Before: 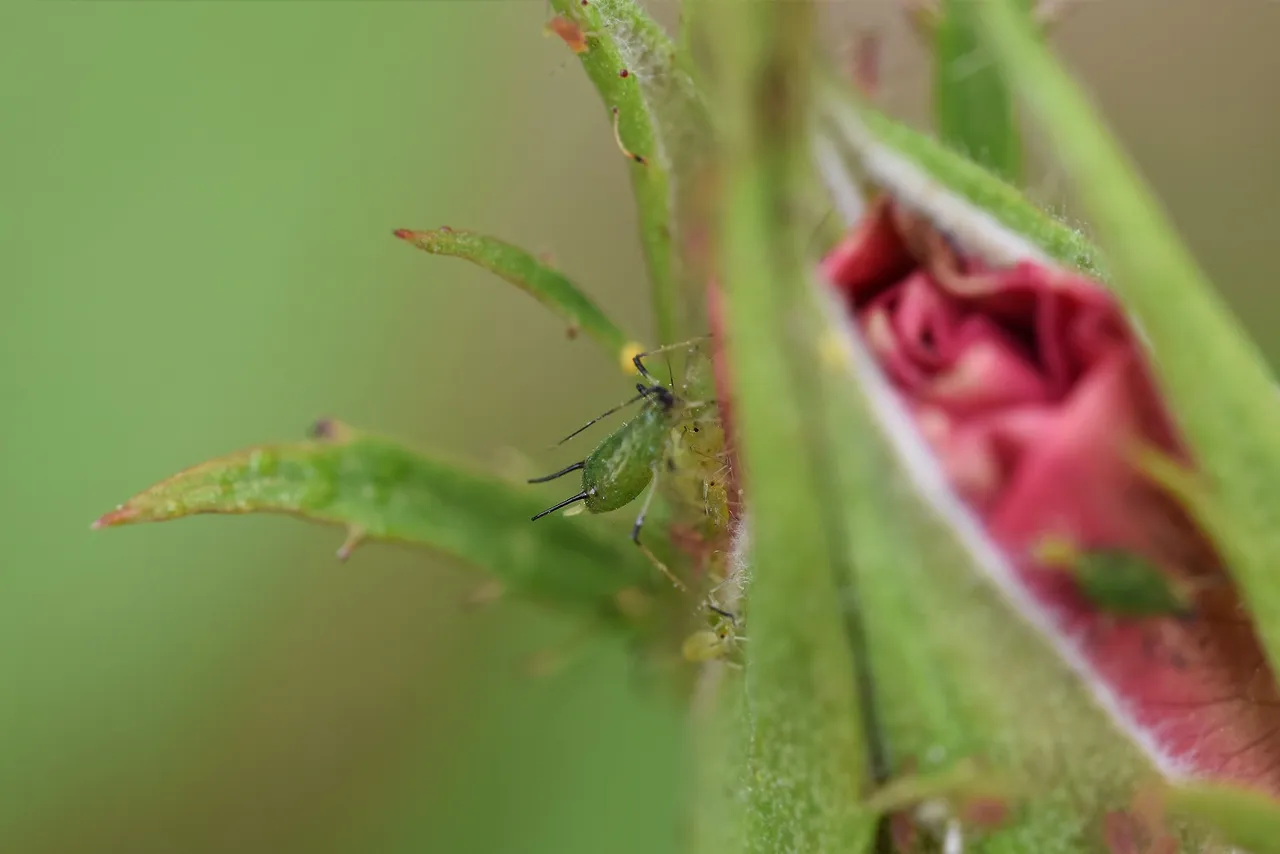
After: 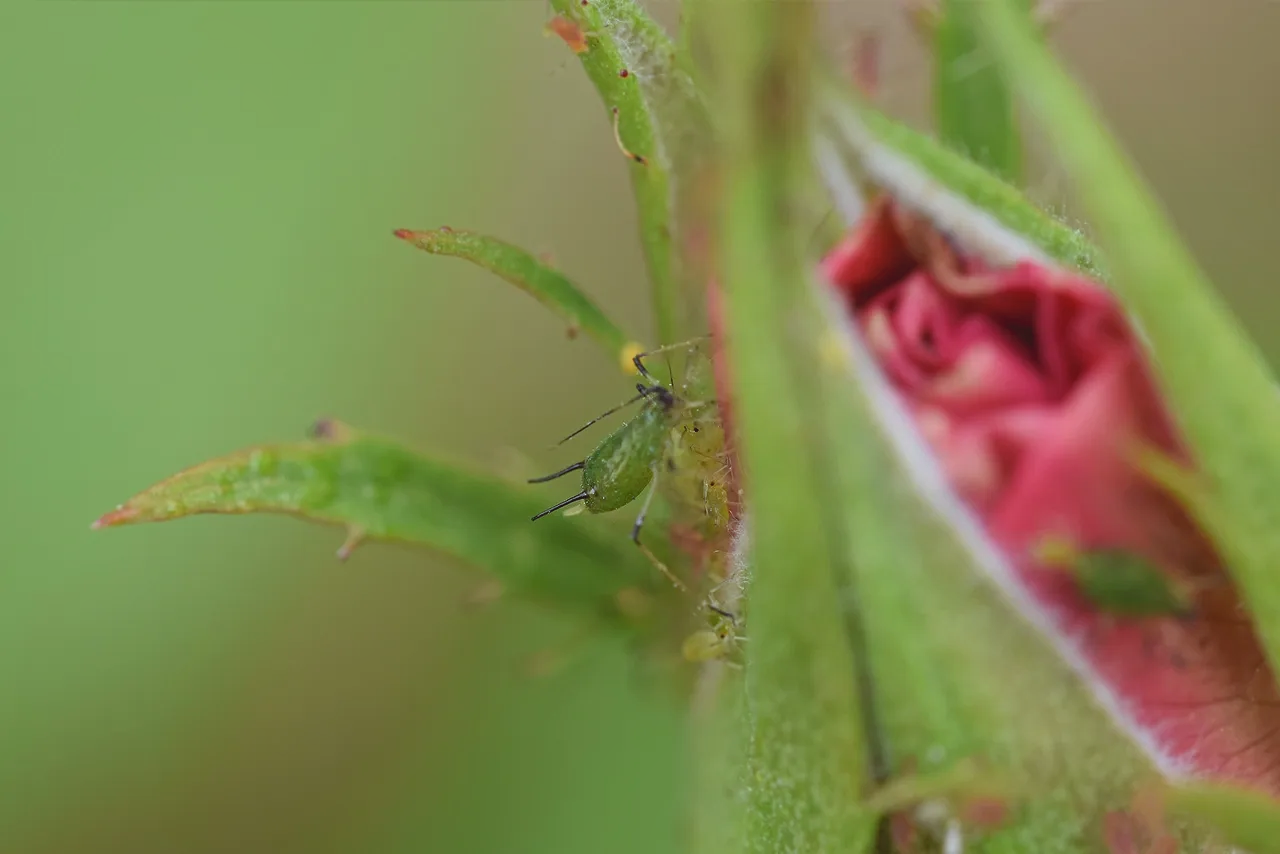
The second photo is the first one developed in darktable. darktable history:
color correction: highlights a* -2.92, highlights b* -2.45, shadows a* 2.23, shadows b* 3.02
contrast equalizer: y [[0.439, 0.44, 0.442, 0.457, 0.493, 0.498], [0.5 ×6], [0.5 ×6], [0 ×6], [0 ×6]]
